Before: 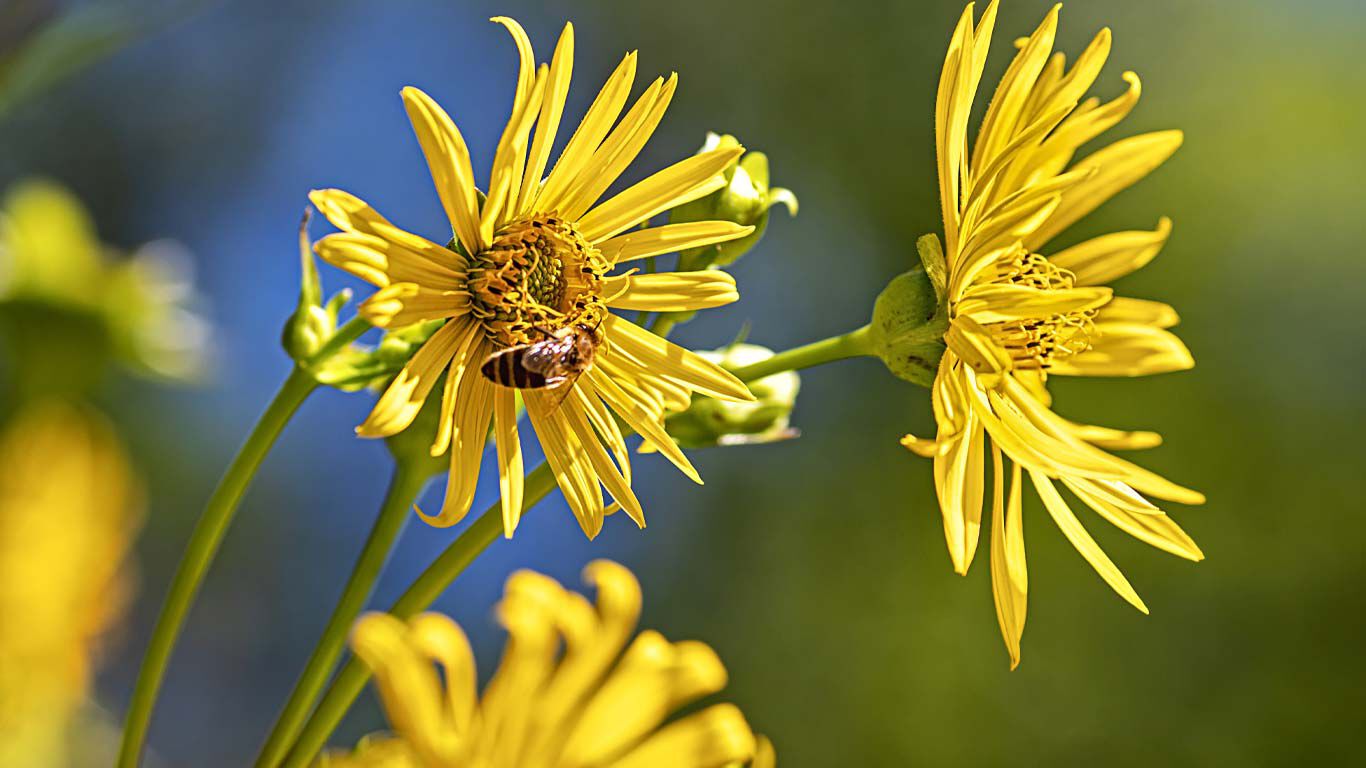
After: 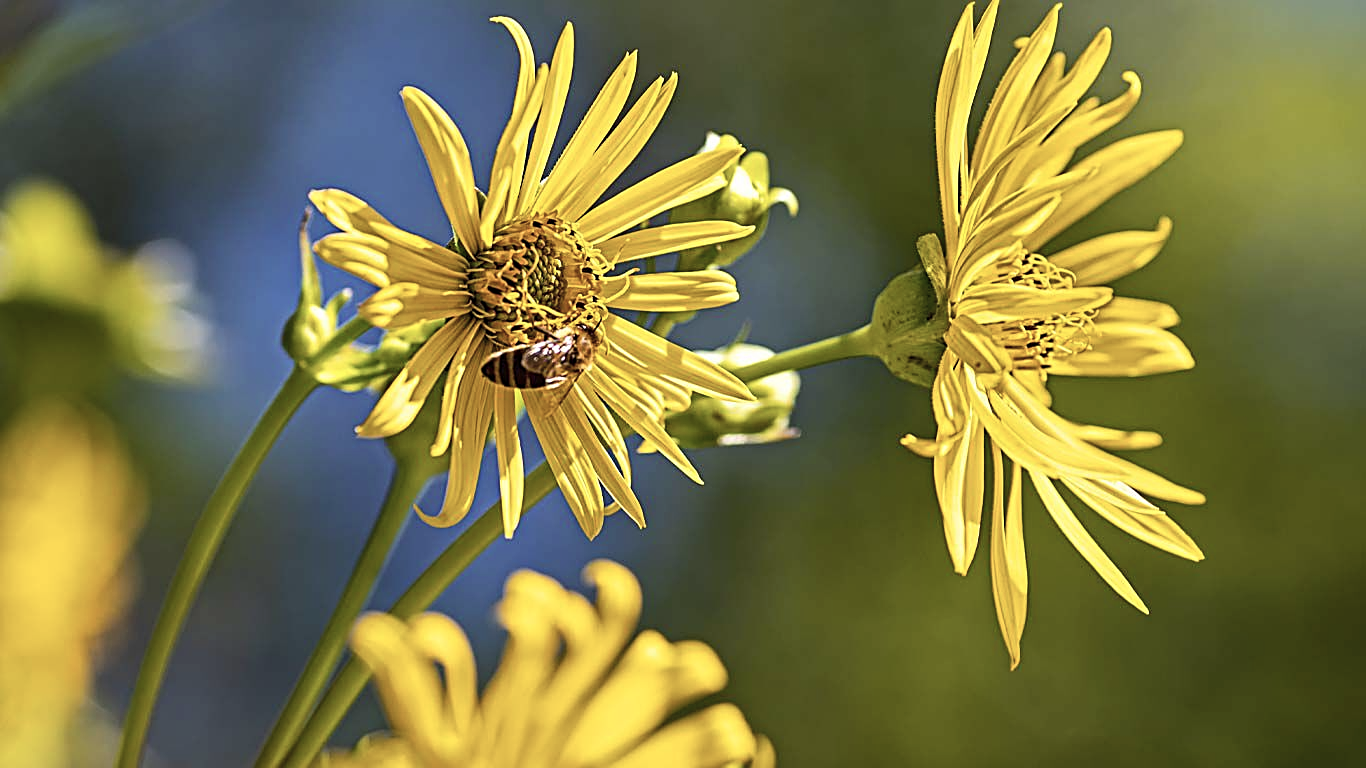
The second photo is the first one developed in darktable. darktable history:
contrast brightness saturation: contrast 0.1, saturation -0.36
sharpen: on, module defaults
color balance rgb: perceptual saturation grading › global saturation 20%, global vibrance 20%
